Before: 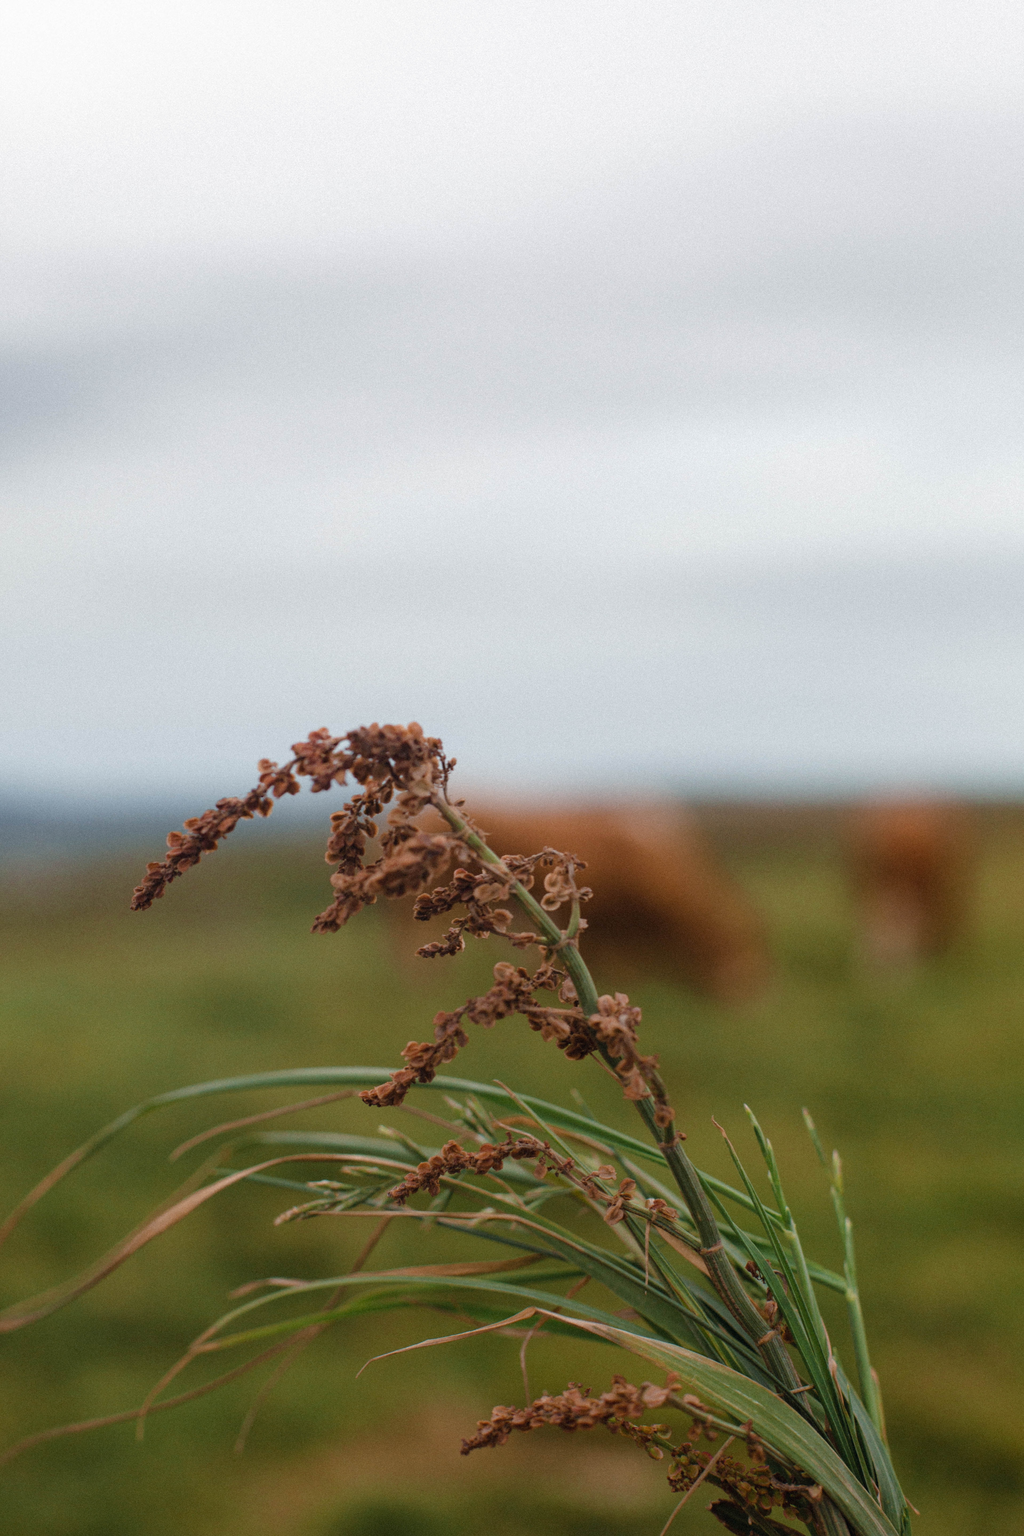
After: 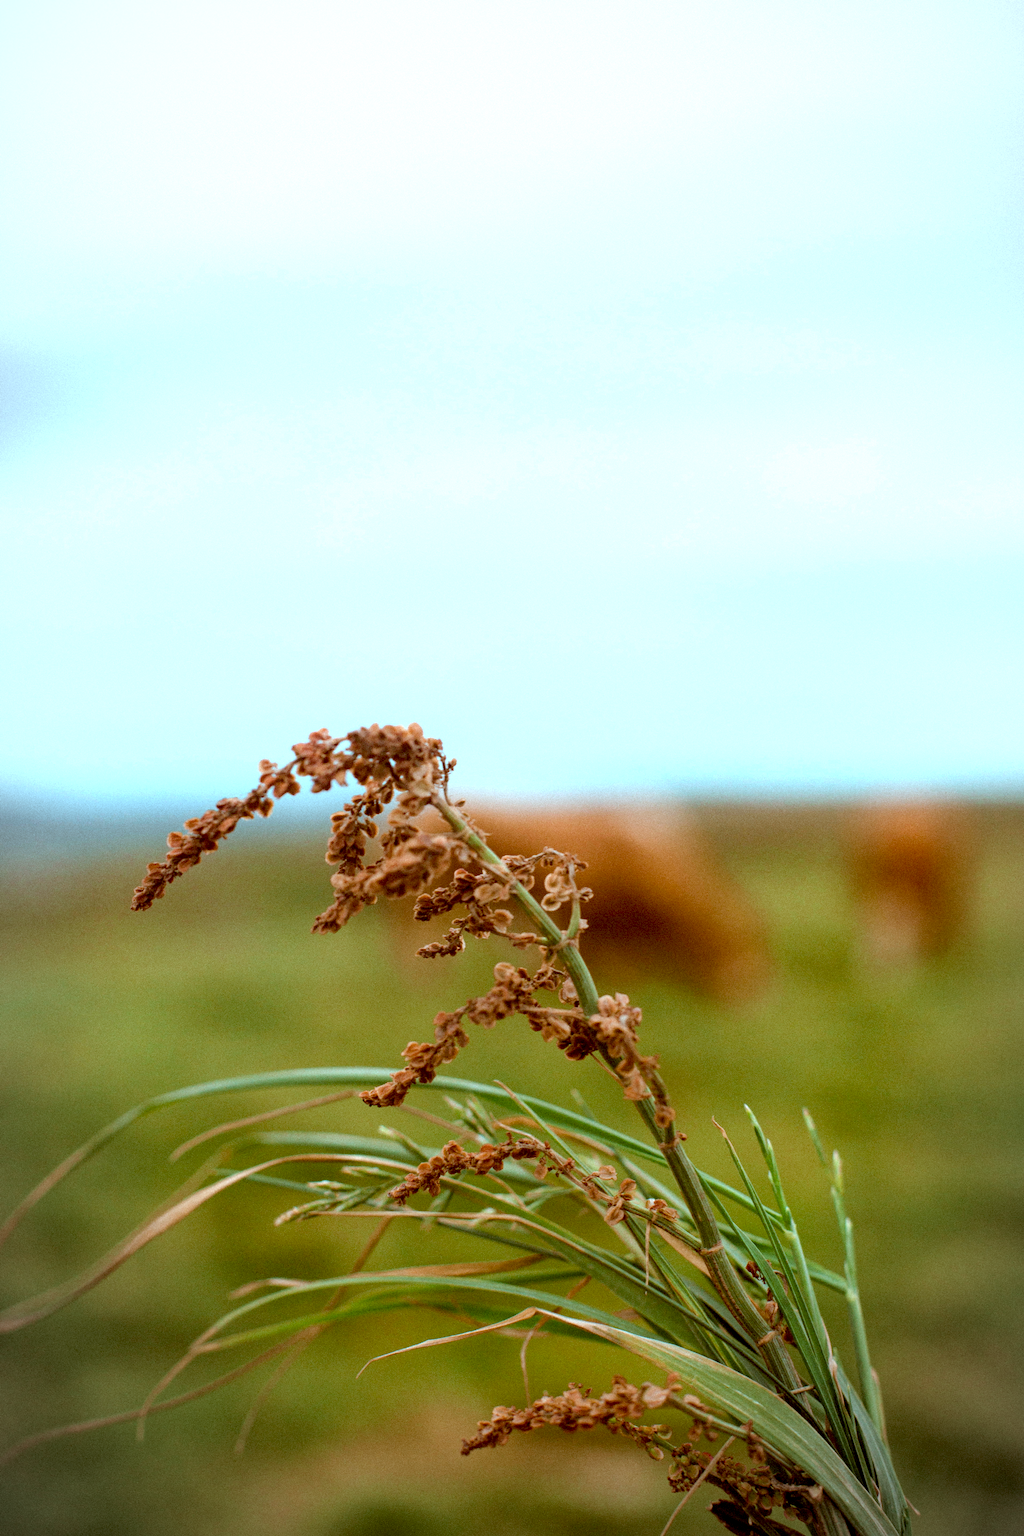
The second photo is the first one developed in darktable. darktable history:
vignetting: fall-off radius 60%, automatic ratio true
color correction: highlights a* -14.62, highlights b* -16.22, shadows a* 10.12, shadows b* 29.4
exposure: black level correction 0.008, exposure 0.979 EV, compensate highlight preservation false
